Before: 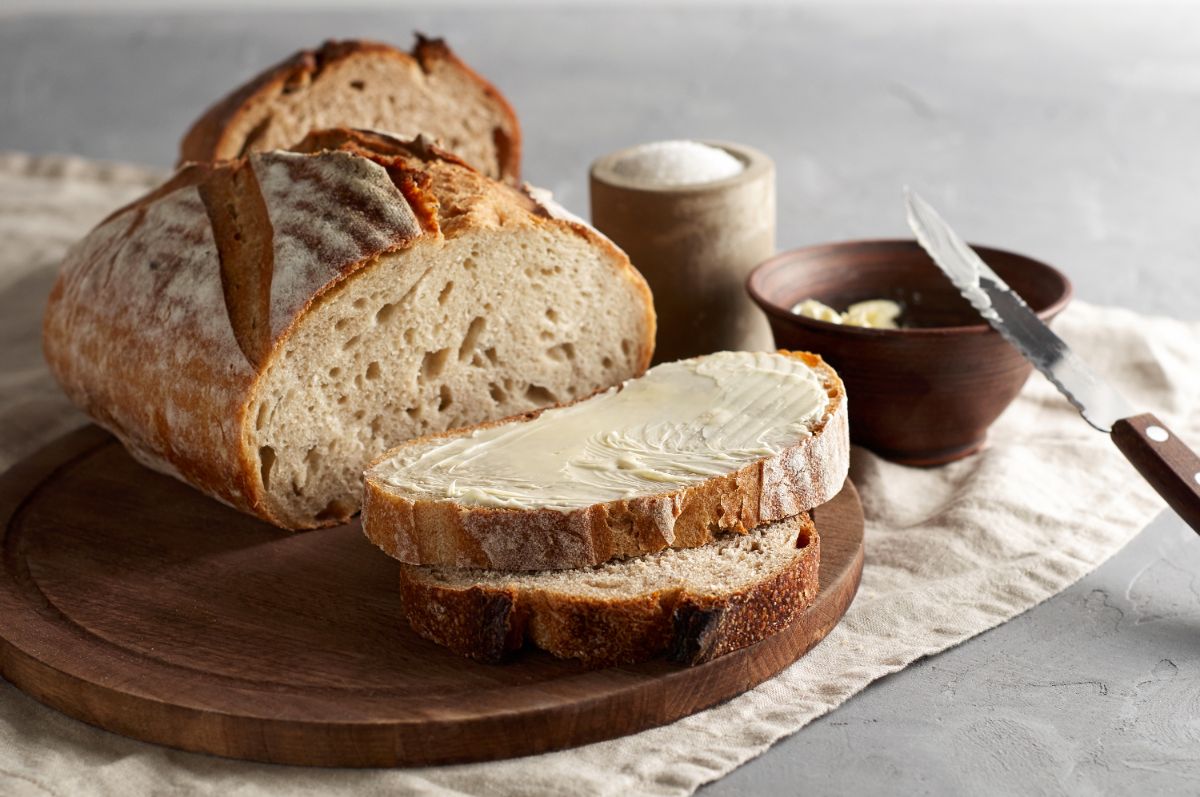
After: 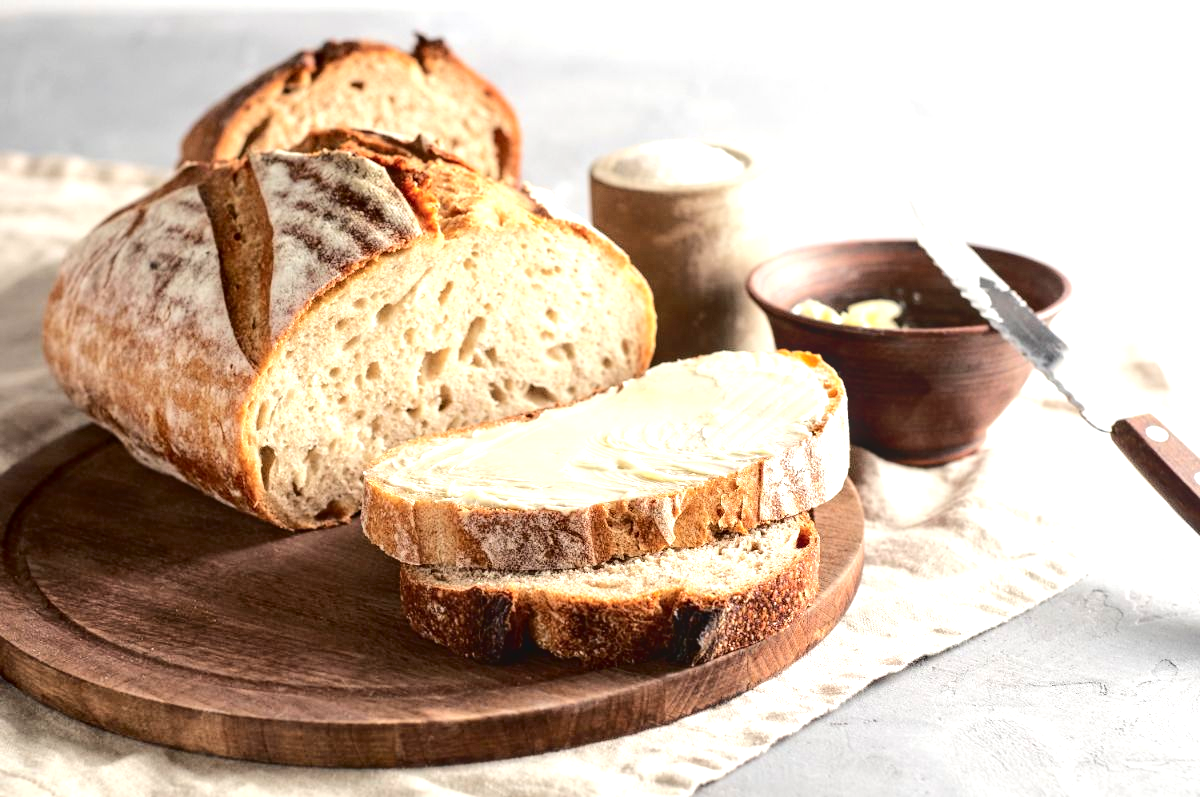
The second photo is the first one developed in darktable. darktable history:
exposure: black level correction 0, exposure 1.102 EV, compensate highlight preservation false
tone curve: curves: ch0 [(0, 0) (0.003, 0.019) (0.011, 0.021) (0.025, 0.023) (0.044, 0.026) (0.069, 0.037) (0.1, 0.059) (0.136, 0.088) (0.177, 0.138) (0.224, 0.199) (0.277, 0.279) (0.335, 0.376) (0.399, 0.481) (0.468, 0.581) (0.543, 0.658) (0.623, 0.735) (0.709, 0.8) (0.801, 0.861) (0.898, 0.928) (1, 1)], color space Lab, independent channels, preserve colors none
local contrast: on, module defaults
